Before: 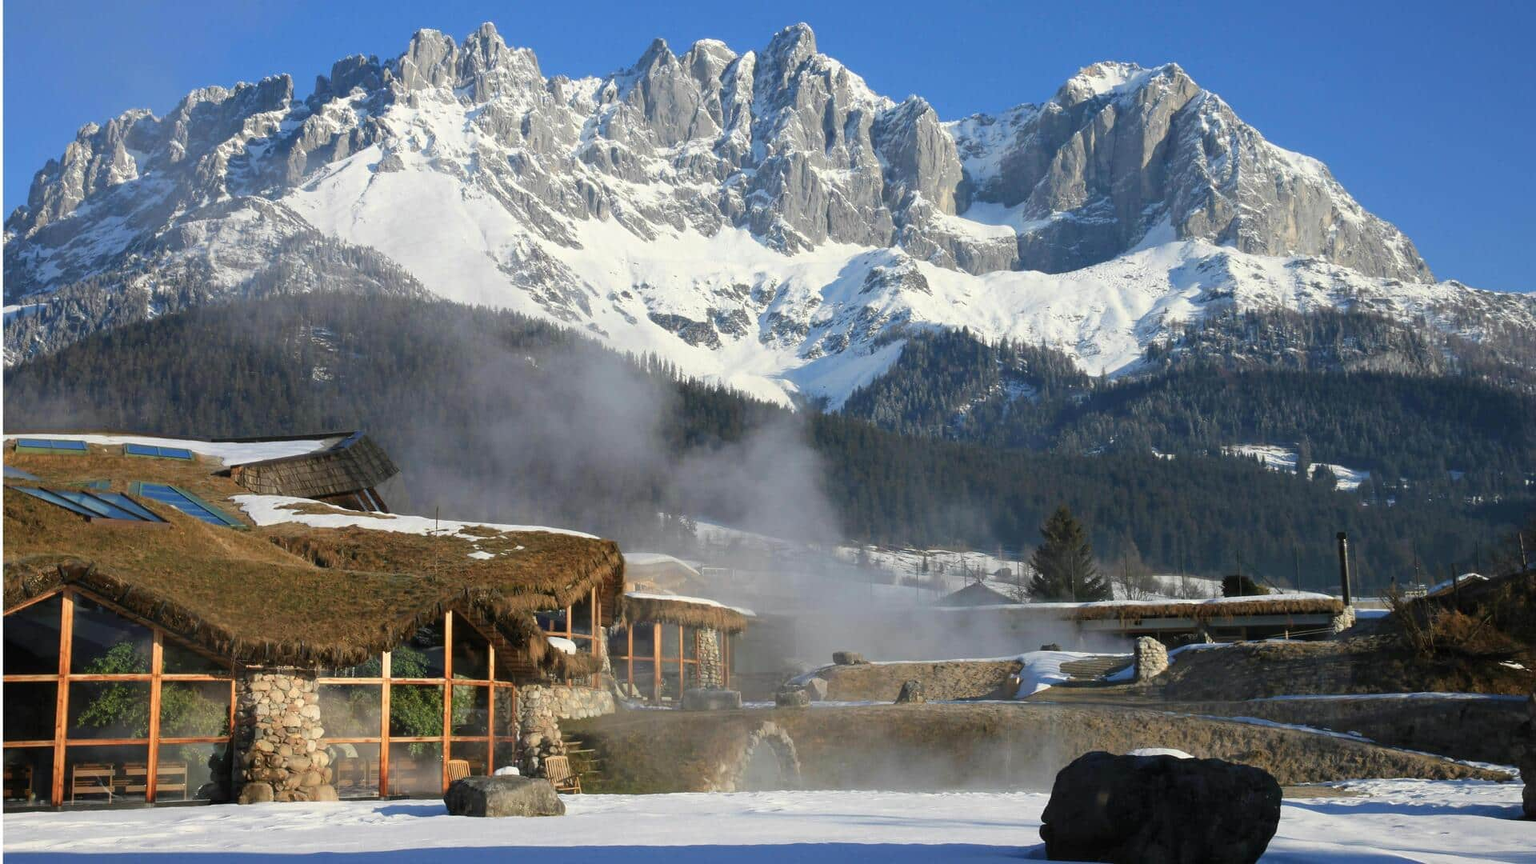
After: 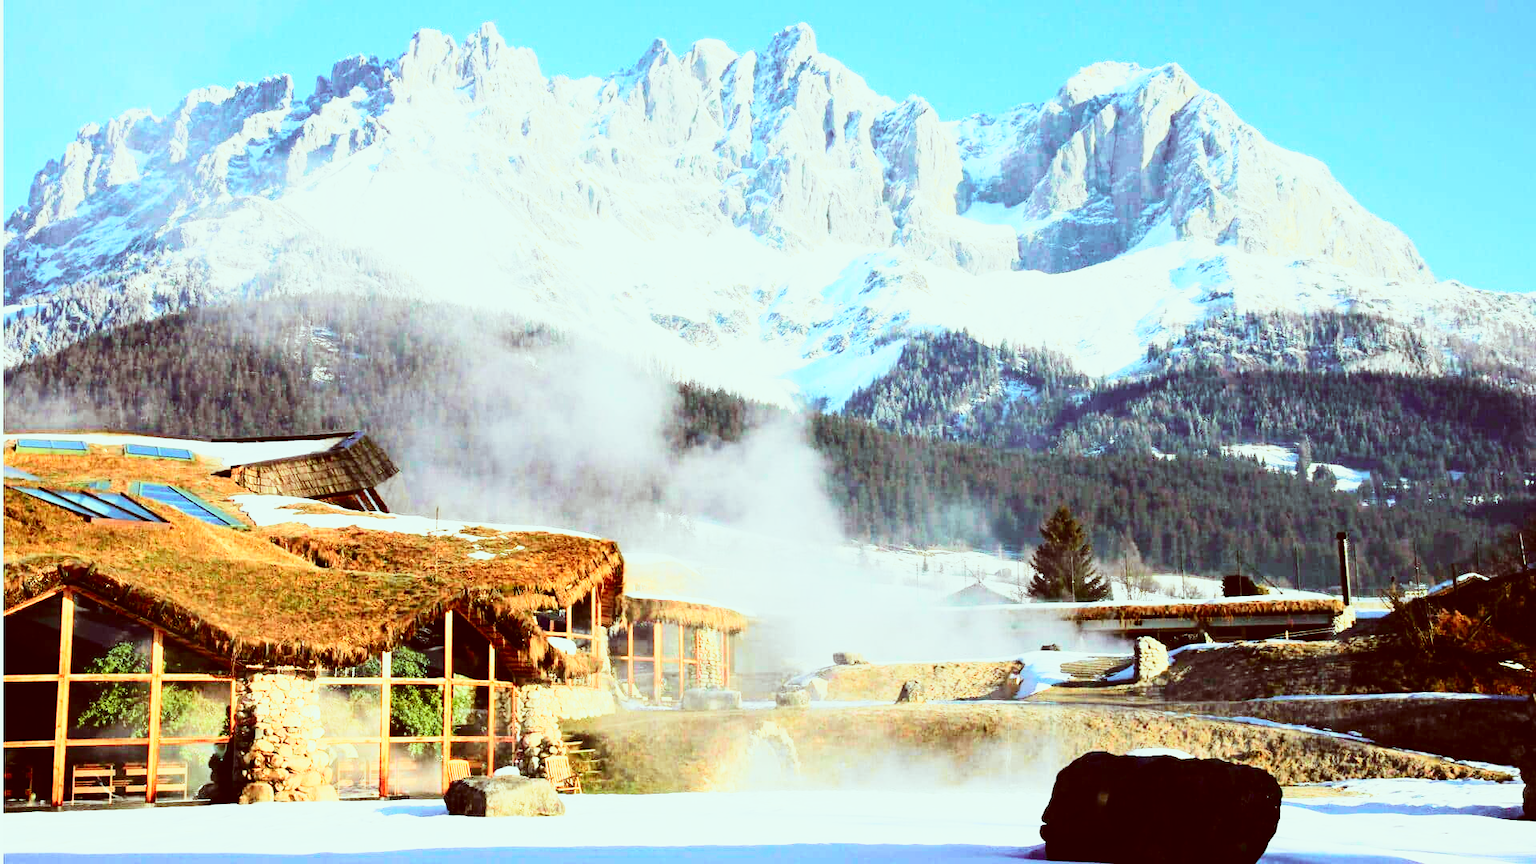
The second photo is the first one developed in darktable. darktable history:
base curve: curves: ch0 [(0, 0) (0.007, 0.004) (0.027, 0.03) (0.046, 0.07) (0.207, 0.54) (0.442, 0.872) (0.673, 0.972) (1, 1)], preserve colors none
tone curve: curves: ch0 [(0, 0) (0.131, 0.094) (0.326, 0.386) (0.481, 0.623) (0.593, 0.764) (0.812, 0.933) (1, 0.974)]; ch1 [(0, 0) (0.366, 0.367) (0.475, 0.453) (0.494, 0.493) (0.504, 0.497) (0.553, 0.584) (1, 1)]; ch2 [(0, 0) (0.333, 0.346) (0.375, 0.375) (0.424, 0.43) (0.476, 0.492) (0.502, 0.503) (0.533, 0.556) (0.566, 0.599) (0.614, 0.653) (1, 1)], color space Lab, independent channels, preserve colors none
tone equalizer: -7 EV 0.113 EV, edges refinement/feathering 500, mask exposure compensation -1.57 EV, preserve details no
color correction: highlights a* -7.01, highlights b* -0.162, shadows a* 20.77, shadows b* 12.2
